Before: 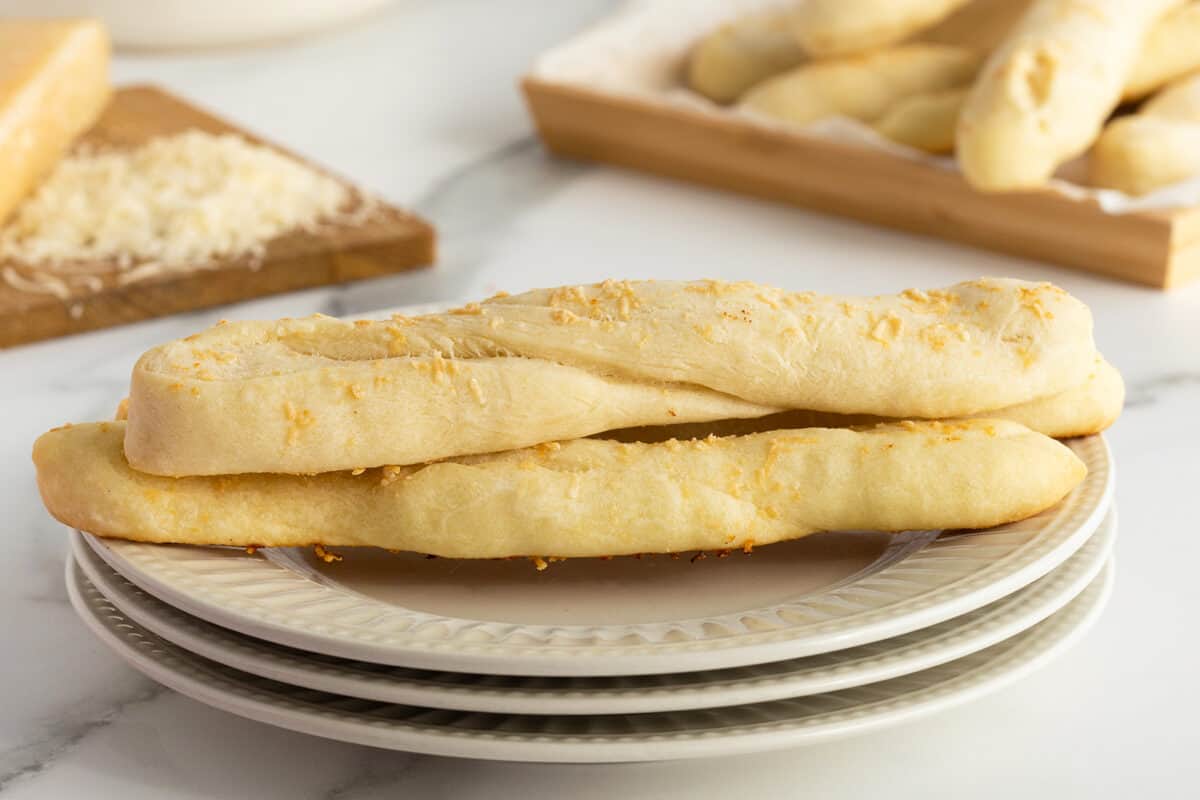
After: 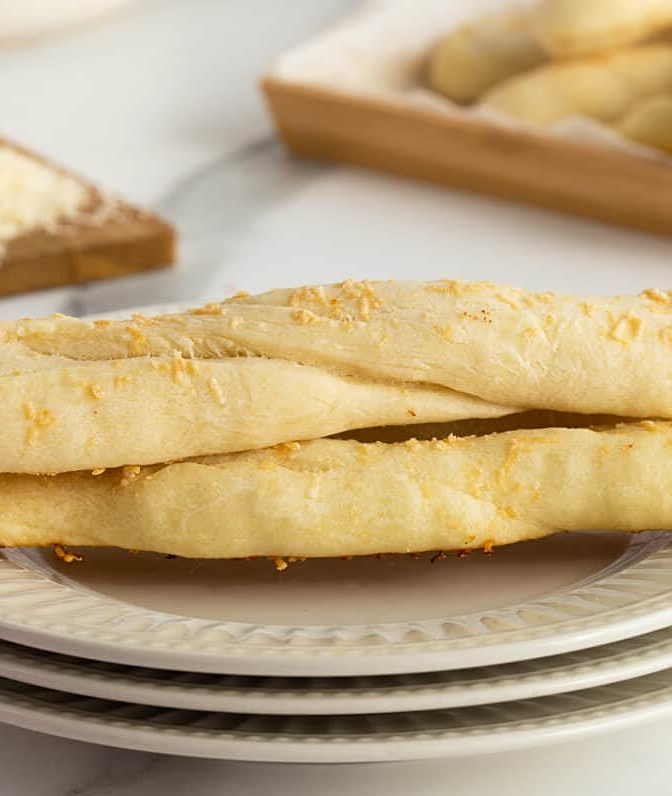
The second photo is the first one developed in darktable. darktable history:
crop: left 21.674%, right 22.086%
sharpen: amount 0.2
